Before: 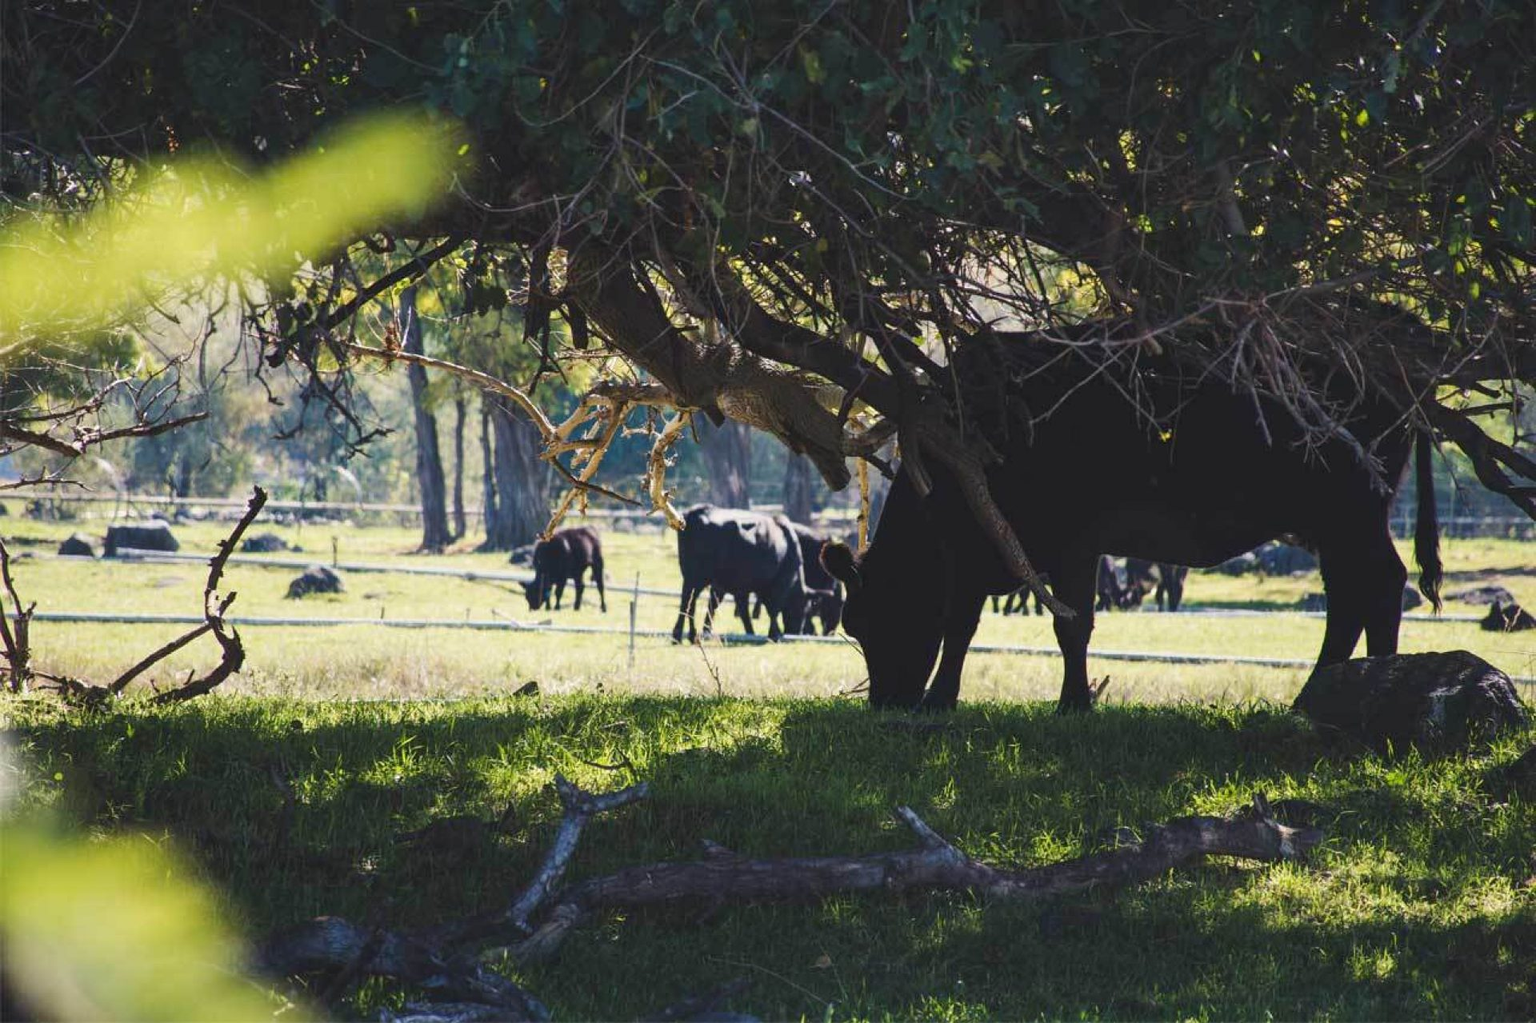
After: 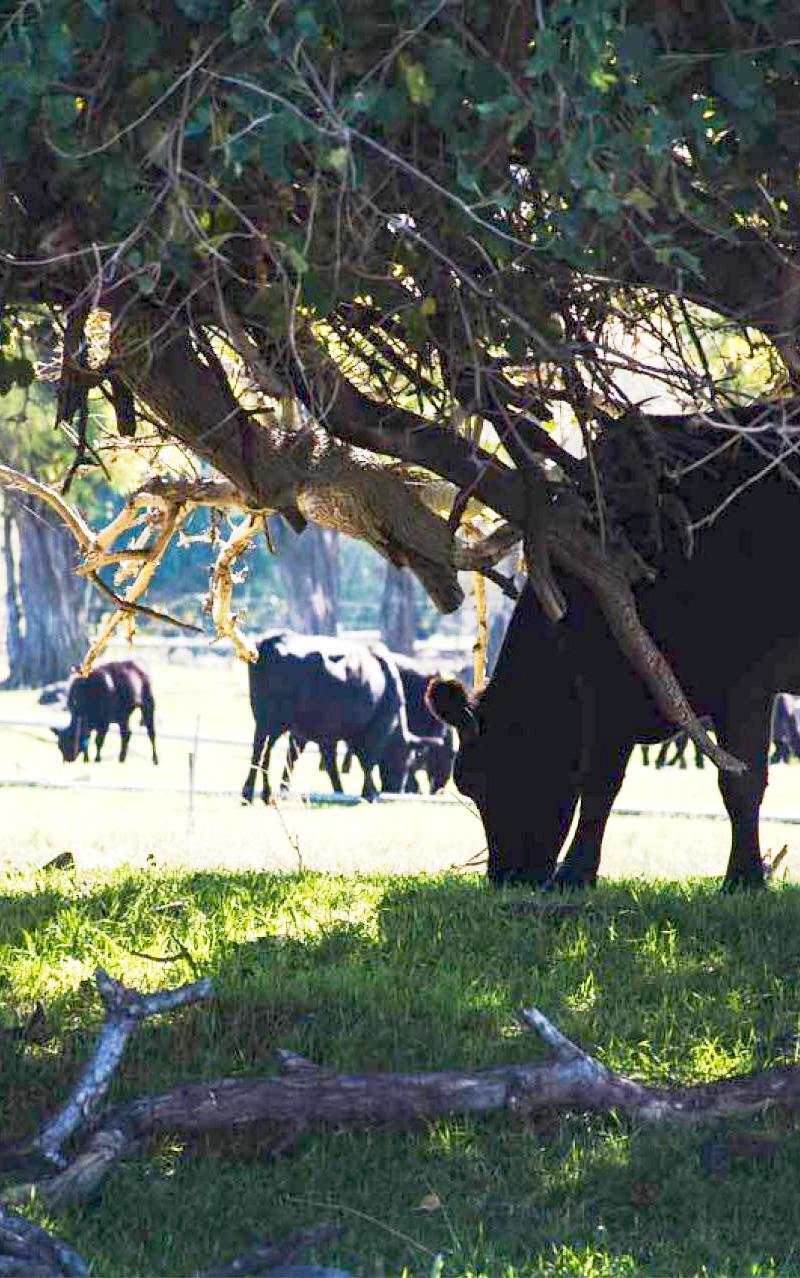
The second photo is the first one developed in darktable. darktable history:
exposure: black level correction 0.011, exposure 1.088 EV, compensate exposure bias true, compensate highlight preservation false
crop: left 31.229%, right 27.105%
base curve: curves: ch0 [(0, 0) (0.088, 0.125) (0.176, 0.251) (0.354, 0.501) (0.613, 0.749) (1, 0.877)], preserve colors none
